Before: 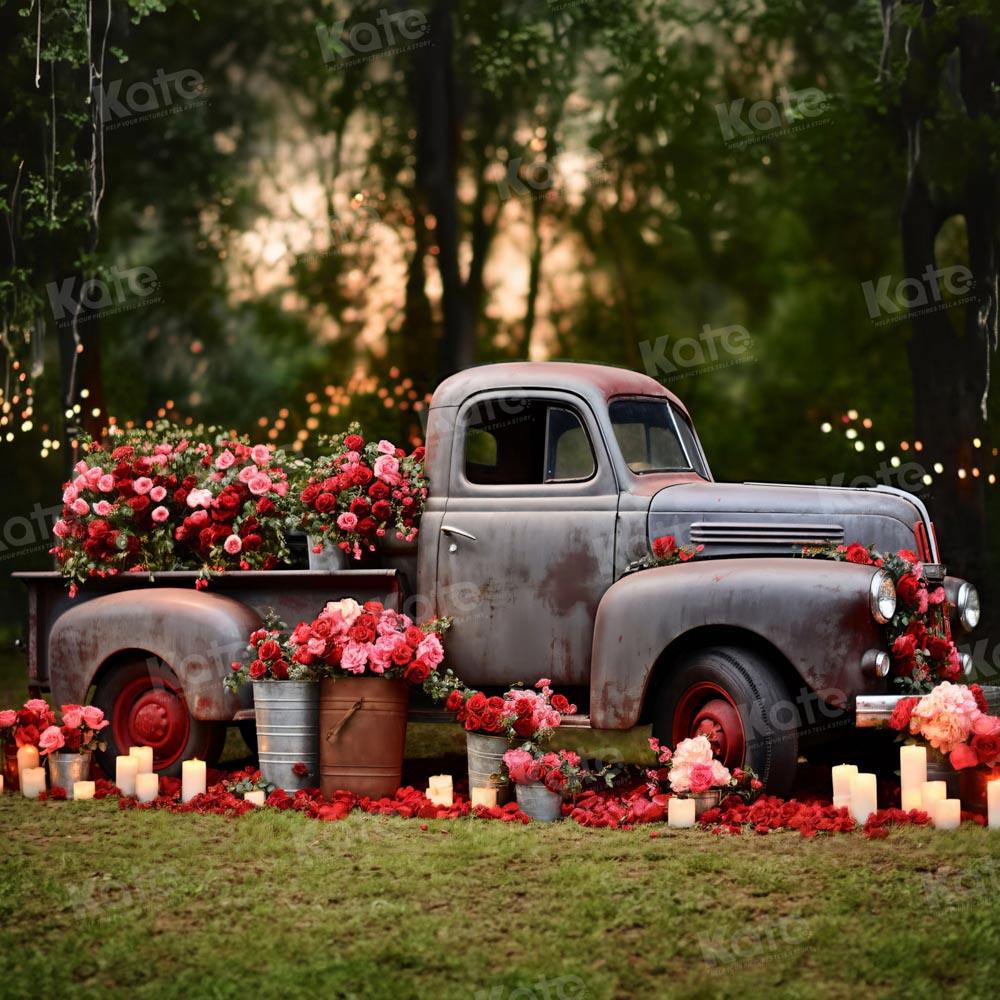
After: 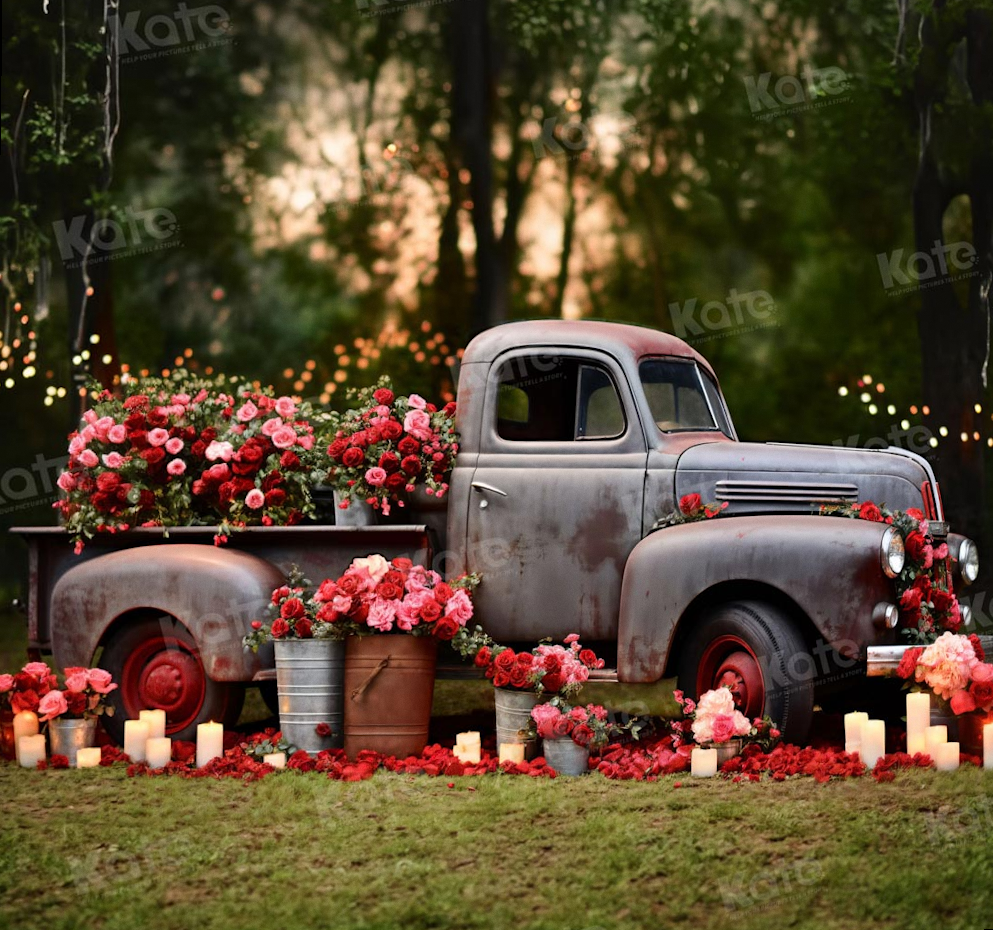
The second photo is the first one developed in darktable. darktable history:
grain: coarseness 0.09 ISO, strength 10%
rotate and perspective: rotation 0.679°, lens shift (horizontal) 0.136, crop left 0.009, crop right 0.991, crop top 0.078, crop bottom 0.95
